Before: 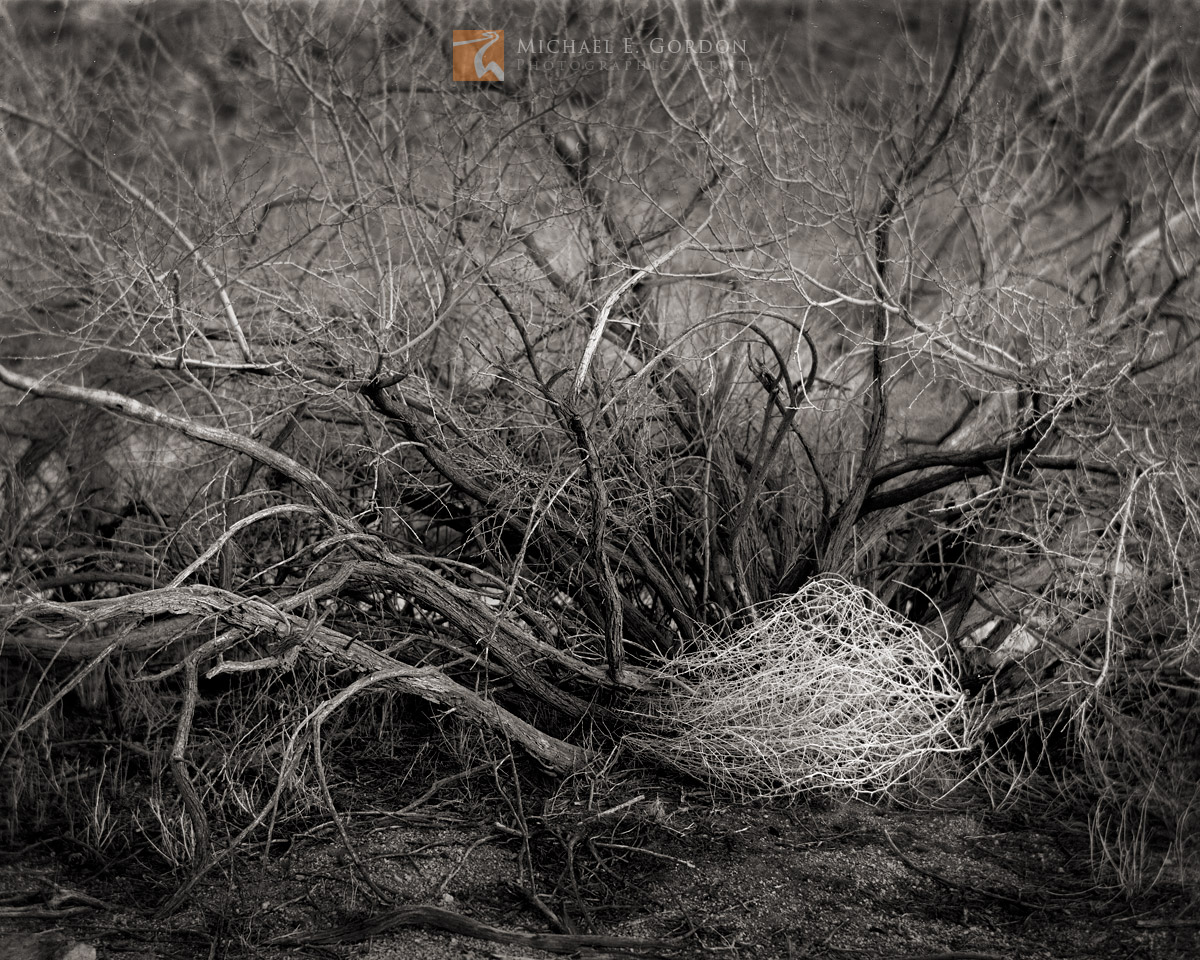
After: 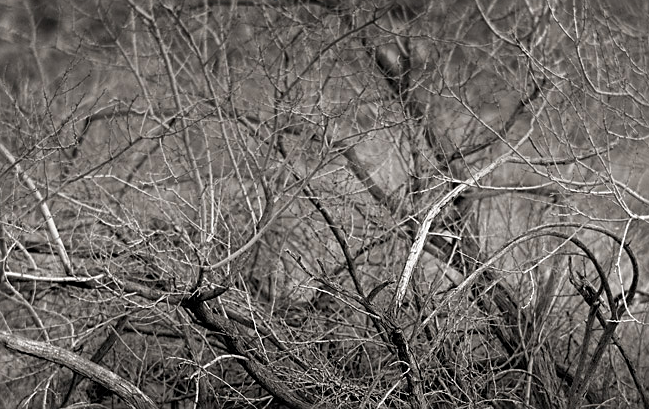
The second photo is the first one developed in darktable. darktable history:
crop: left 14.958%, top 9.102%, right 30.885%, bottom 48.201%
sharpen: on, module defaults
